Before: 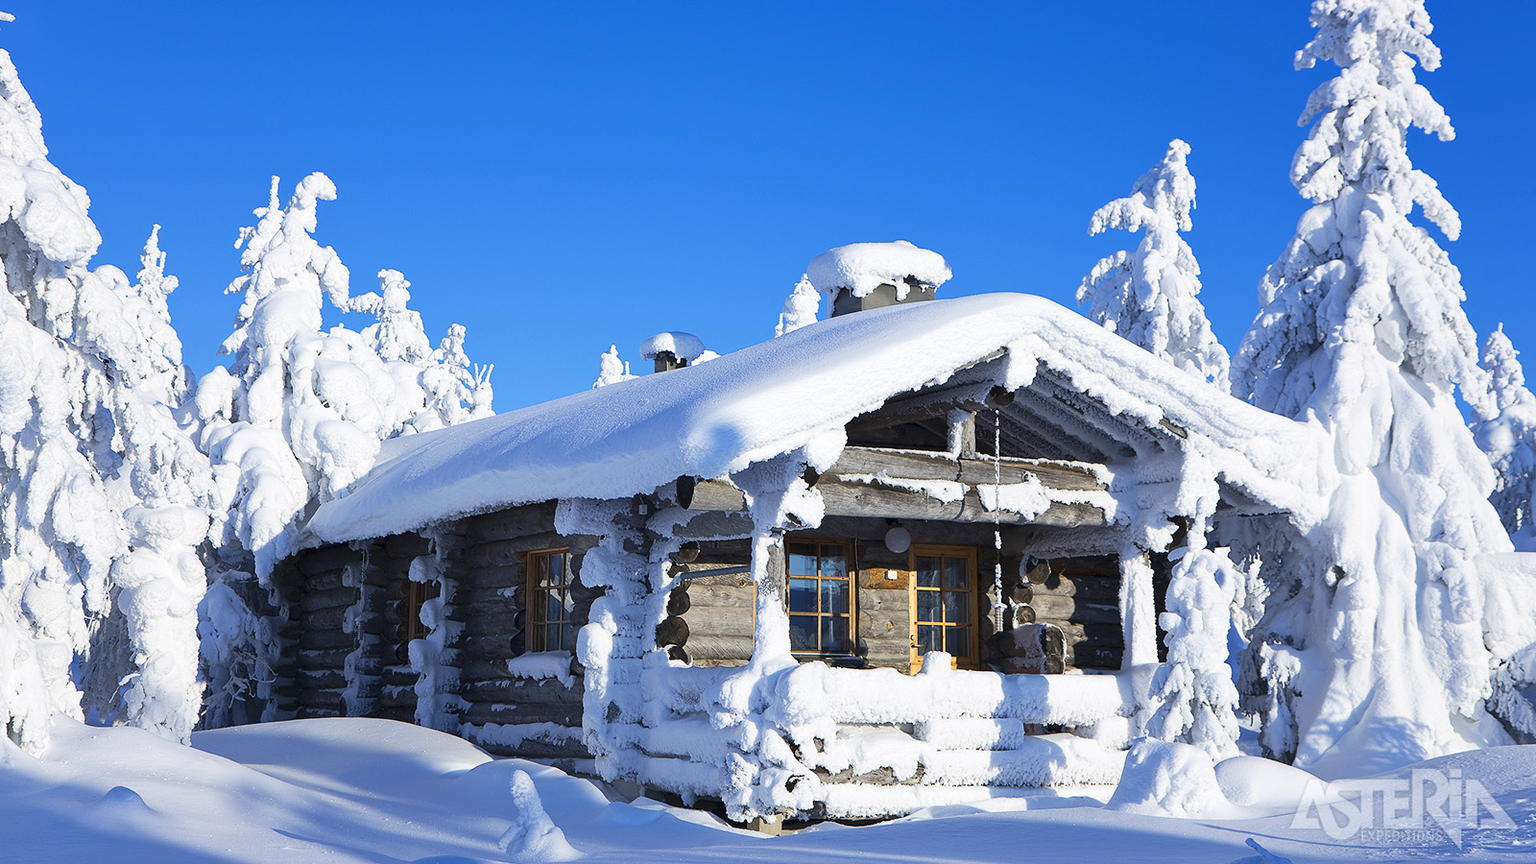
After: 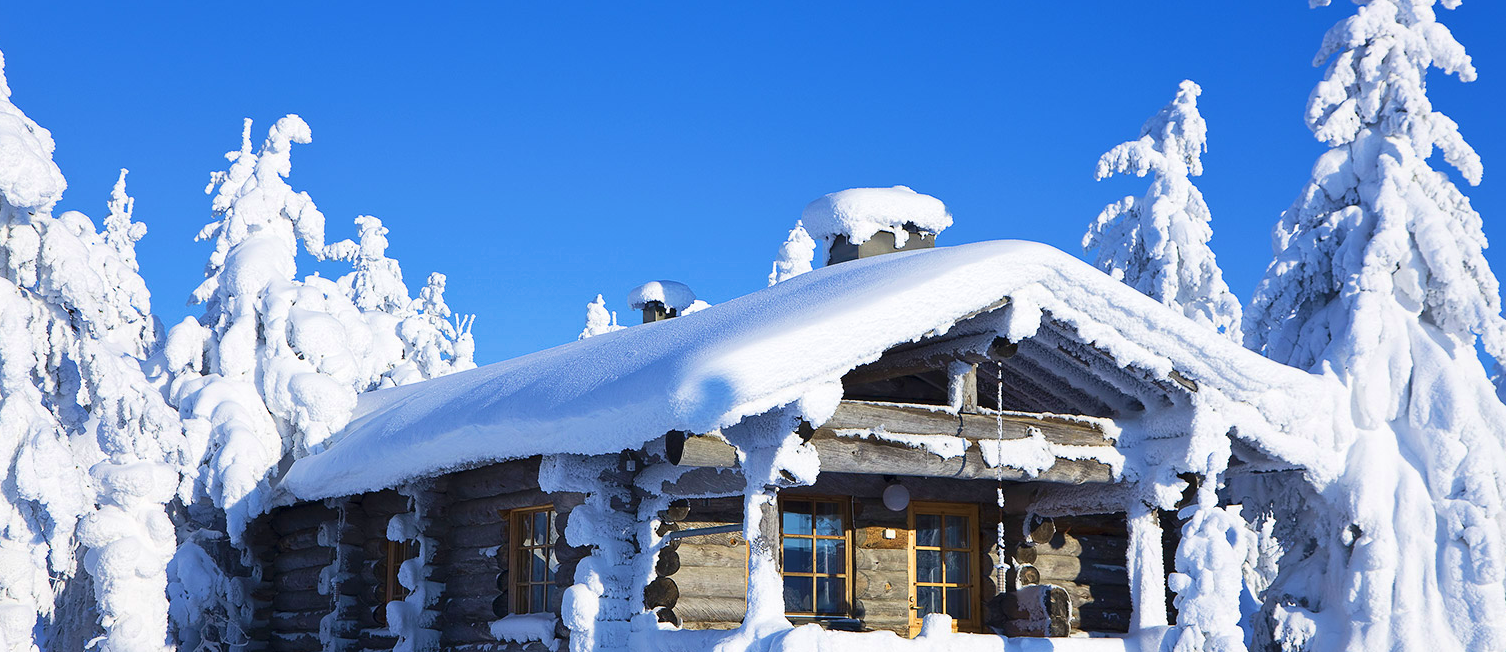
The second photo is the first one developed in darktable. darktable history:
crop: left 2.471%, top 7.255%, right 3.376%, bottom 20.264%
velvia: strength 44.79%
